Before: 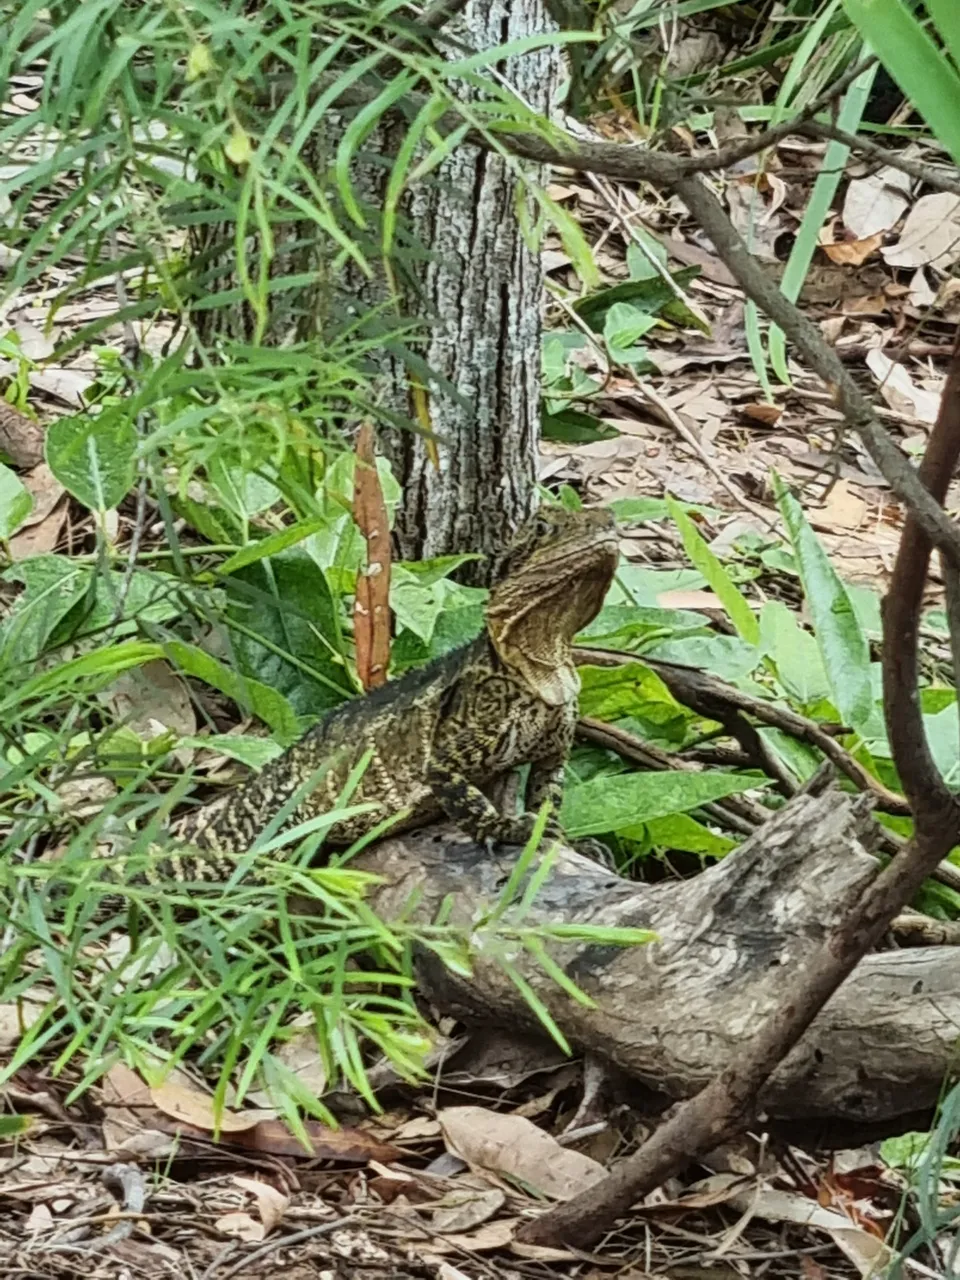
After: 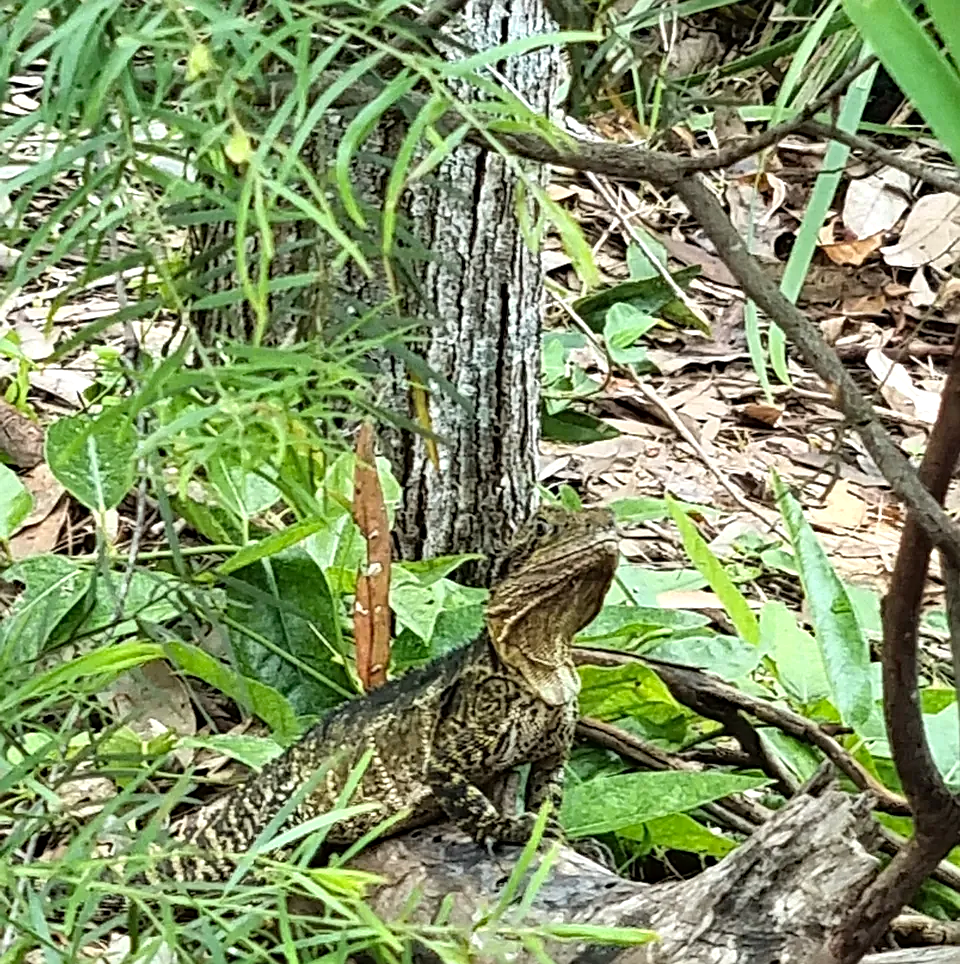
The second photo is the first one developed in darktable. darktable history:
tone equalizer: -8 EV -0.399 EV, -7 EV -0.36 EV, -6 EV -0.3 EV, -5 EV -0.203 EV, -3 EV 0.208 EV, -2 EV 0.314 EV, -1 EV 0.377 EV, +0 EV 0.388 EV
crop: bottom 24.673%
sharpen: on, module defaults
haze removal: compatibility mode true, adaptive false
